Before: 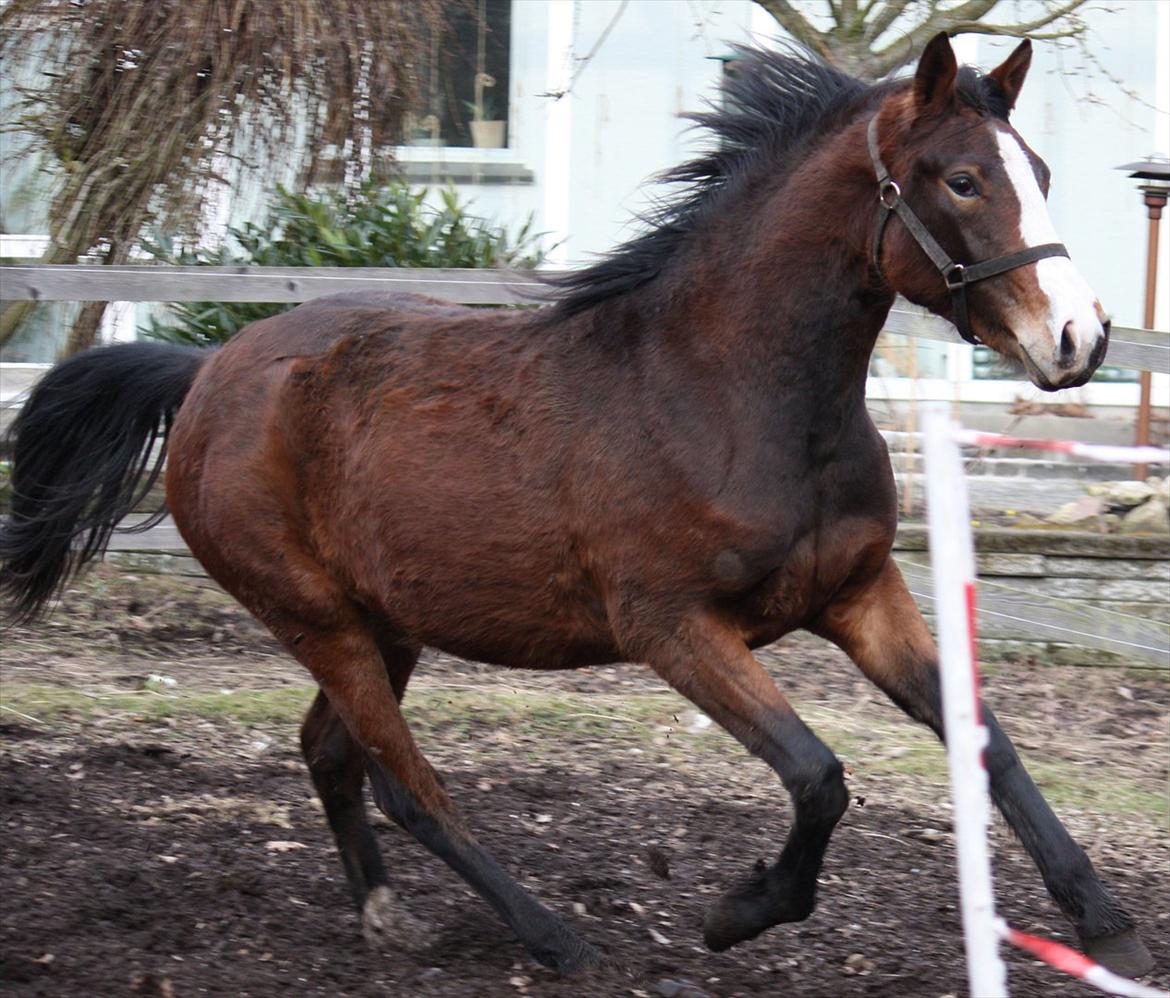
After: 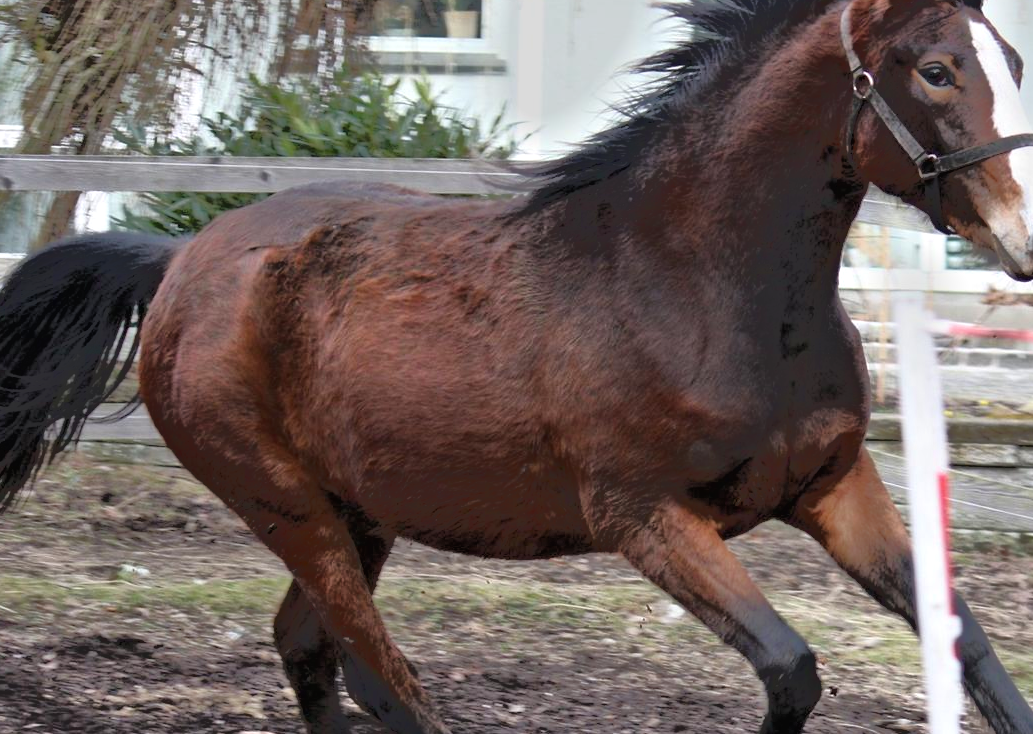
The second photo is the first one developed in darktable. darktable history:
tone equalizer: -7 EV -0.66 EV, -6 EV 1.01 EV, -5 EV -0.429 EV, -4 EV 0.444 EV, -3 EV 0.411 EV, -2 EV 0.166 EV, -1 EV -0.125 EV, +0 EV -0.406 EV, mask exposure compensation -0.498 EV
crop and rotate: left 2.334%, top 11.085%, right 9.291%, bottom 15.298%
